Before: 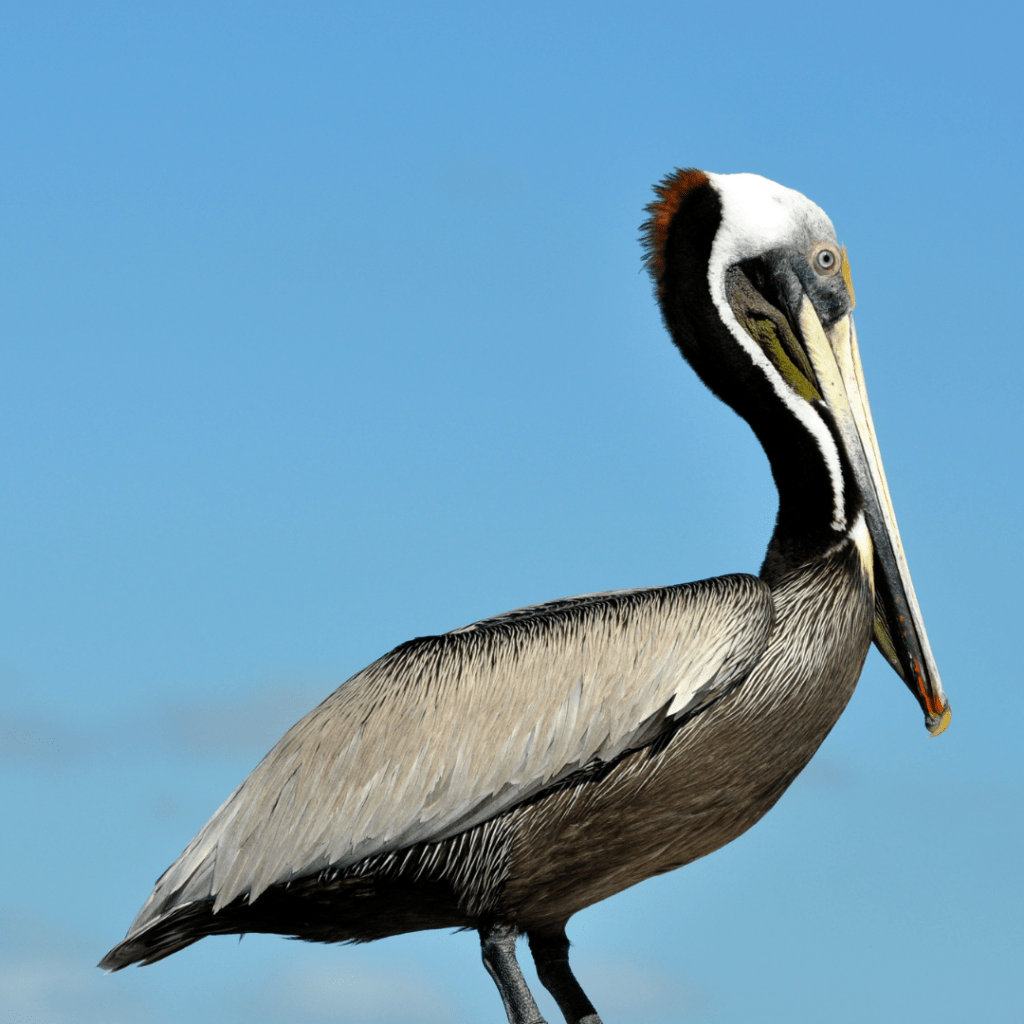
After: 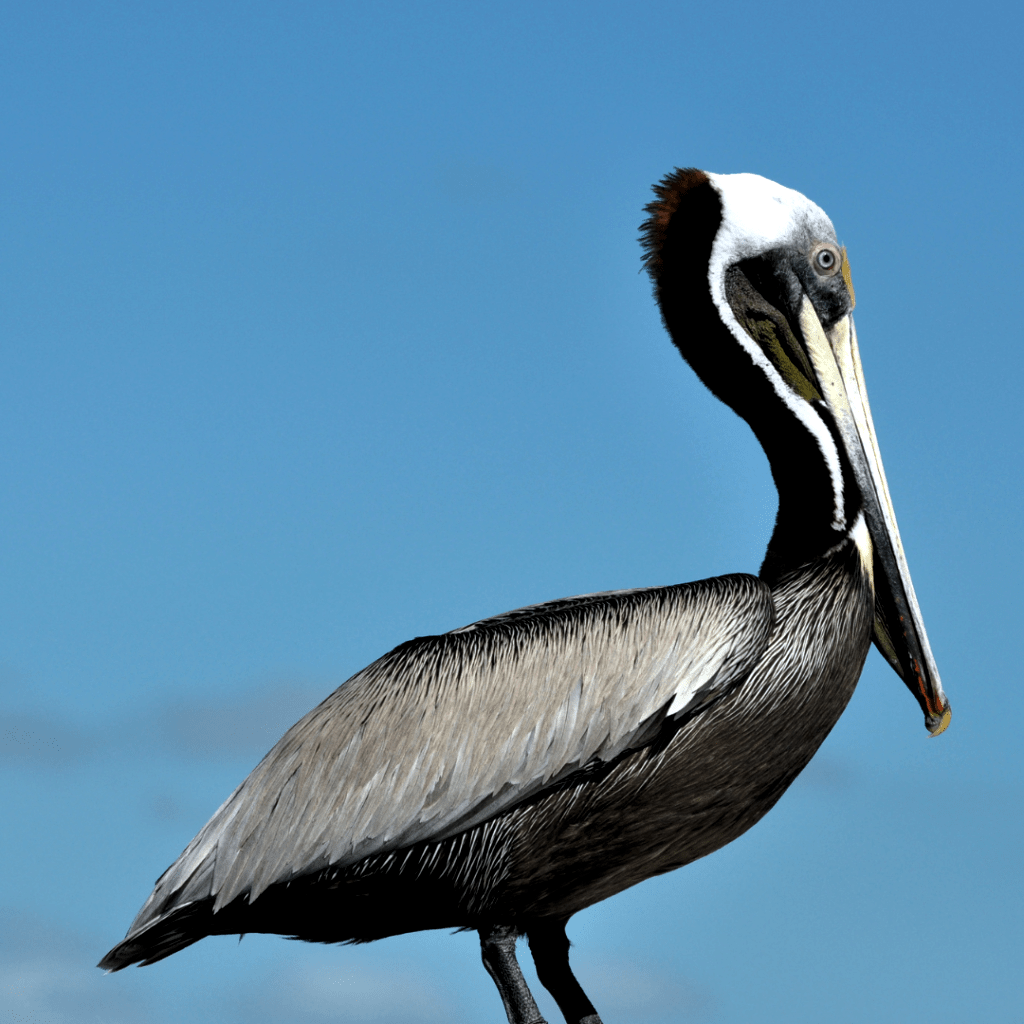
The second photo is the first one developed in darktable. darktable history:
color correction: highlights a* -0.772, highlights b* -8.92
levels: levels [0.101, 0.578, 0.953]
